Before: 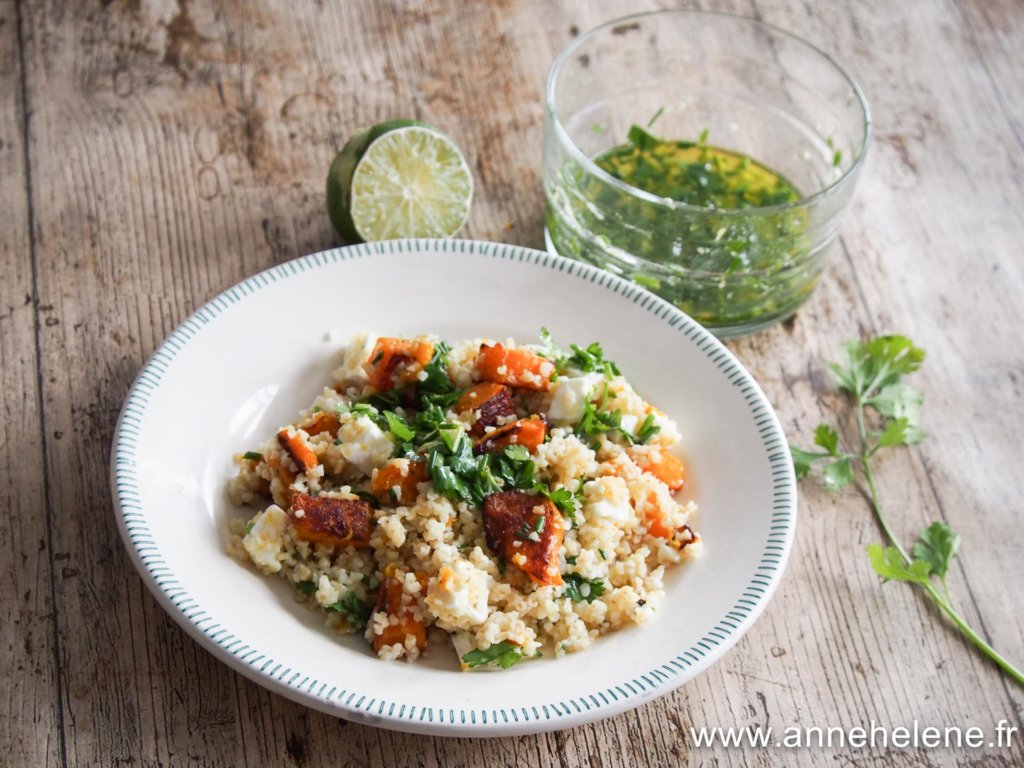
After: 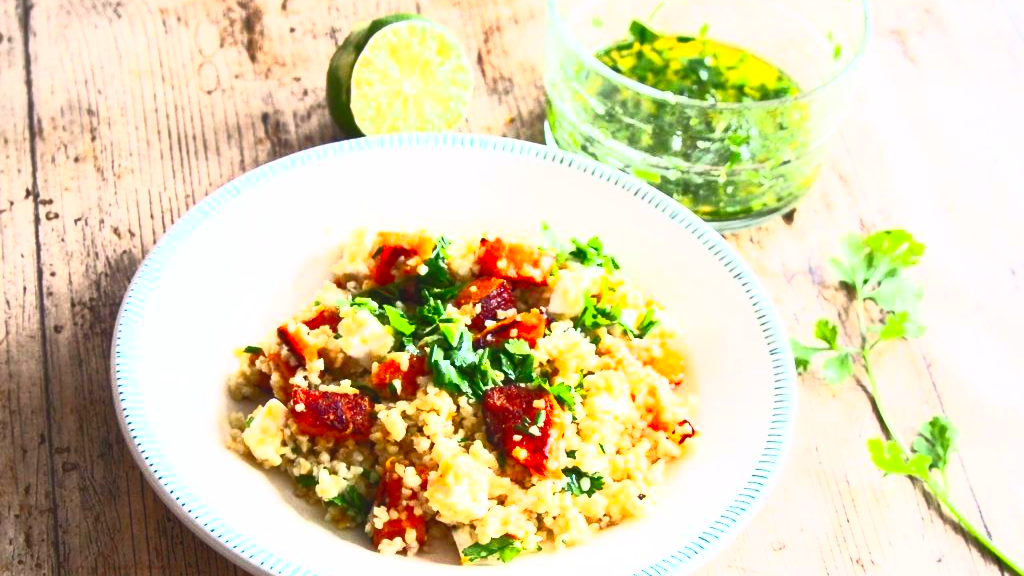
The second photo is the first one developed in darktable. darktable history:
contrast brightness saturation: contrast 1, brightness 1, saturation 1
crop: top 13.819%, bottom 11.169%
